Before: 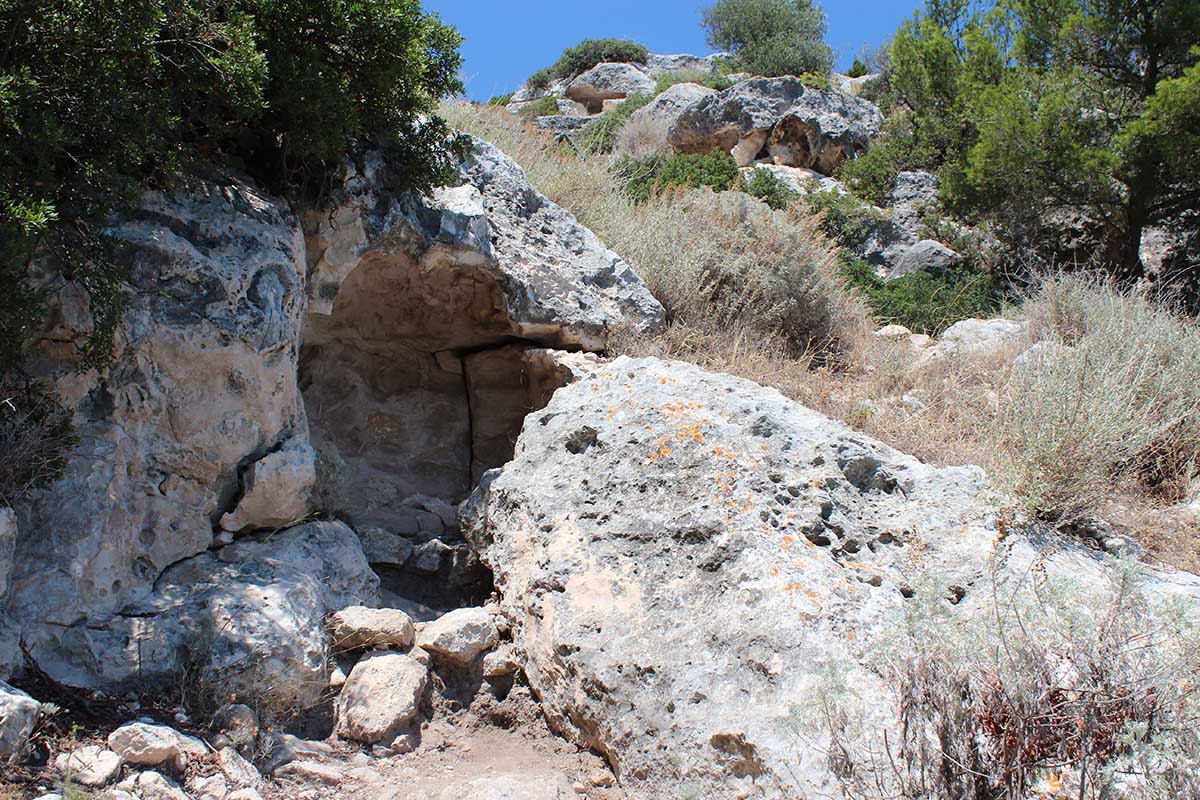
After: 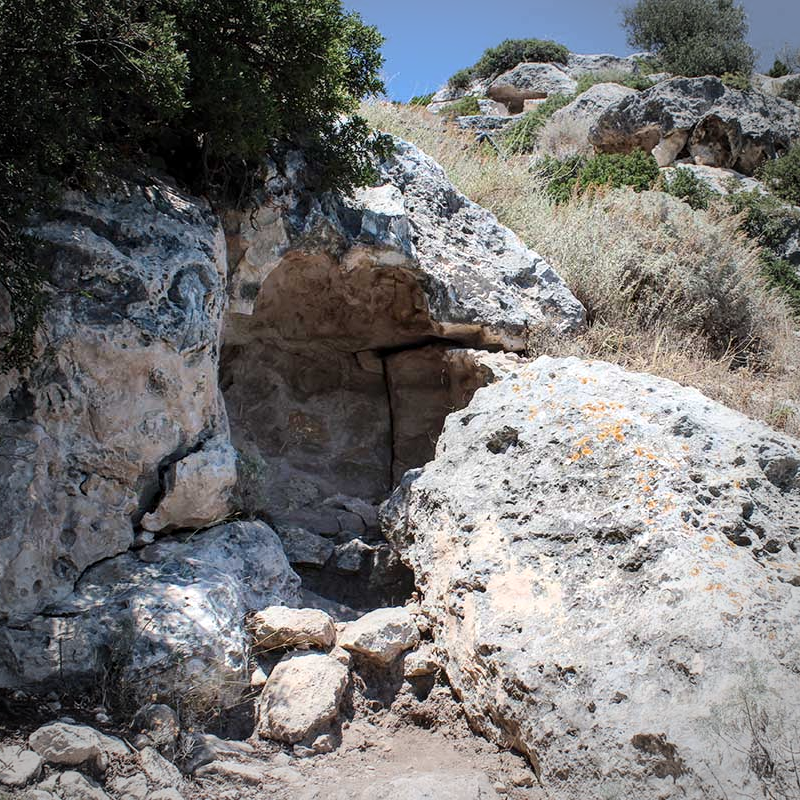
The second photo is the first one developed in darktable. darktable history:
local contrast: on, module defaults
crop and rotate: left 6.617%, right 26.717%
vignetting: fall-off start 71.74%
contrast brightness saturation: contrast 0.15, brightness 0.05
